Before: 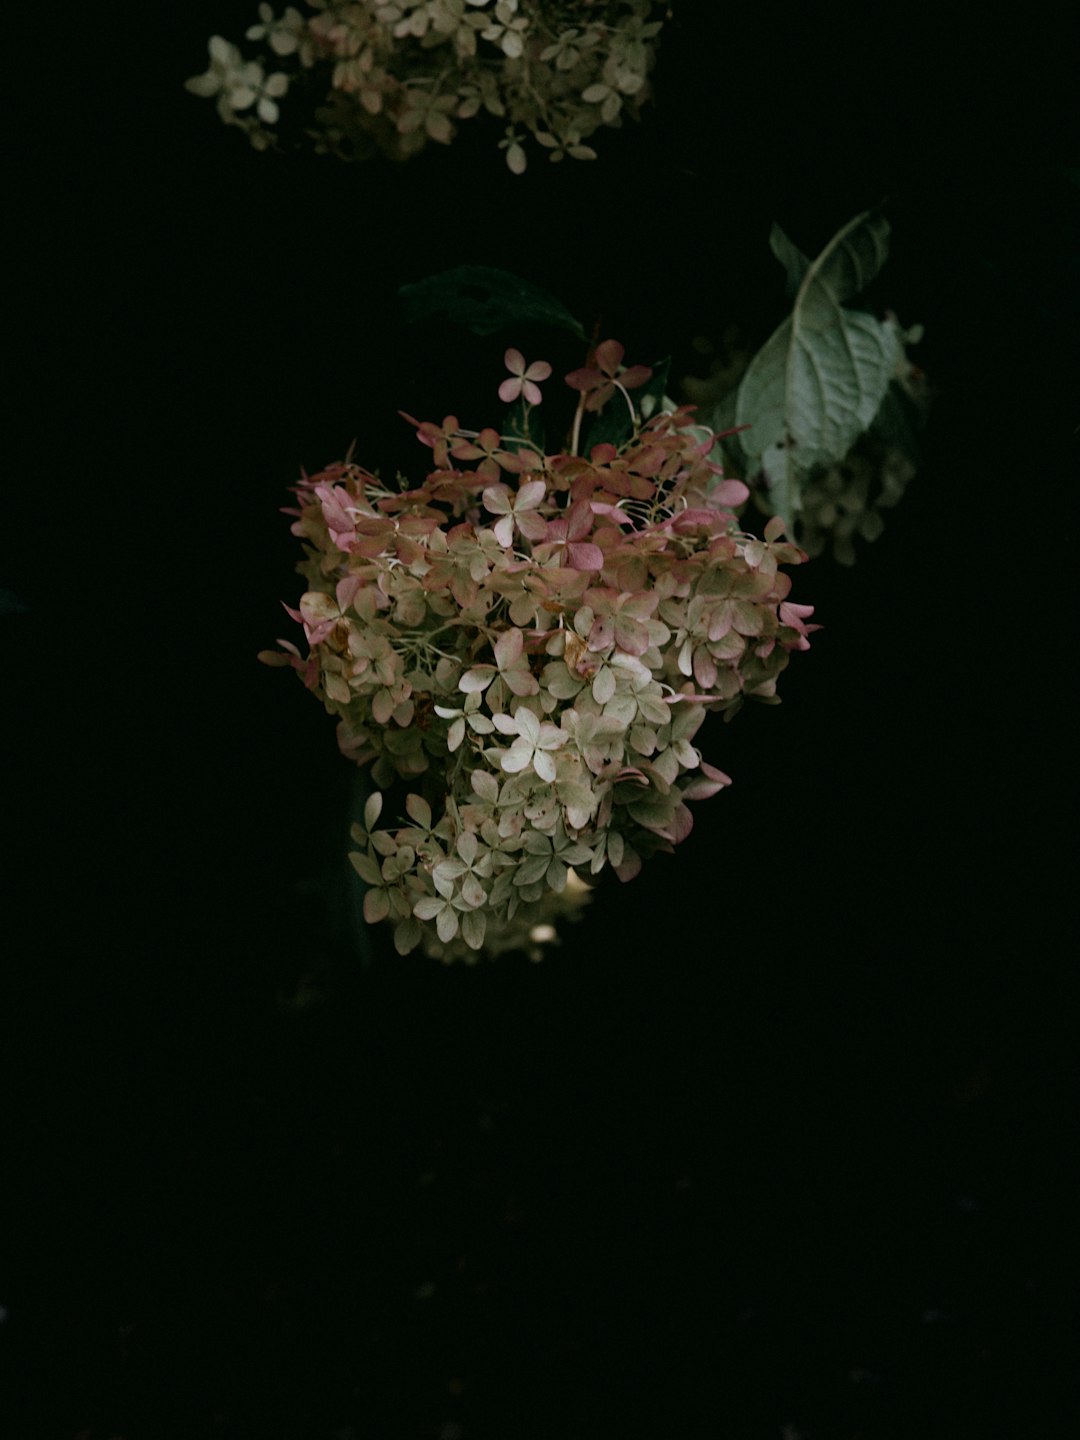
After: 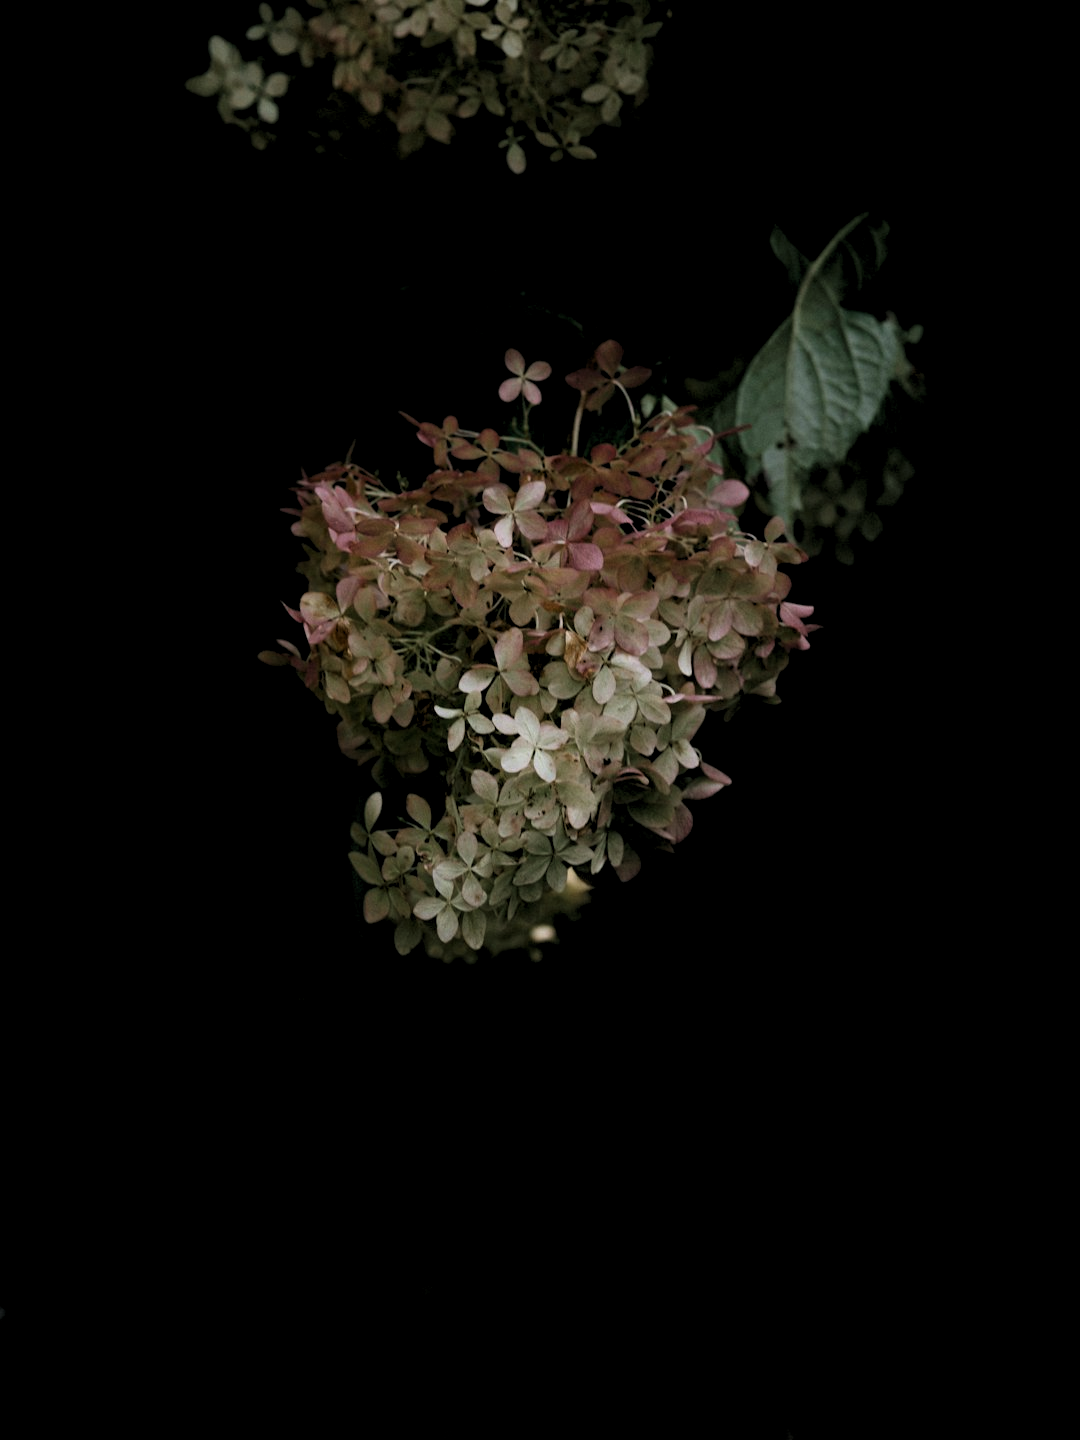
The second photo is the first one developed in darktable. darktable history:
levels: white 99.97%, levels [0.062, 0.494, 0.925]
